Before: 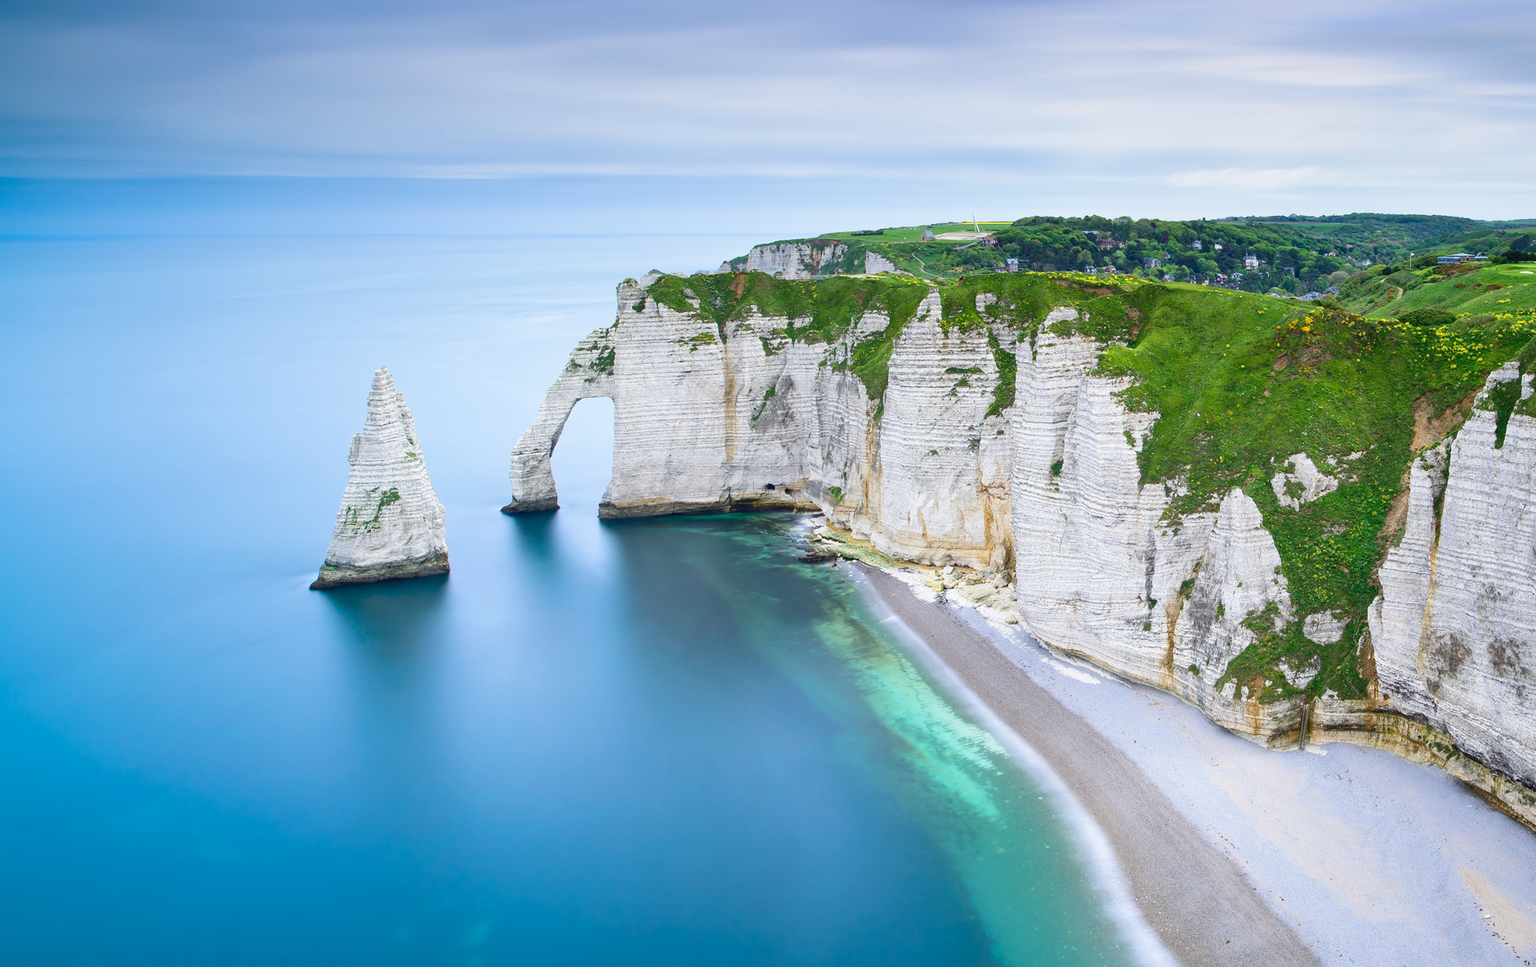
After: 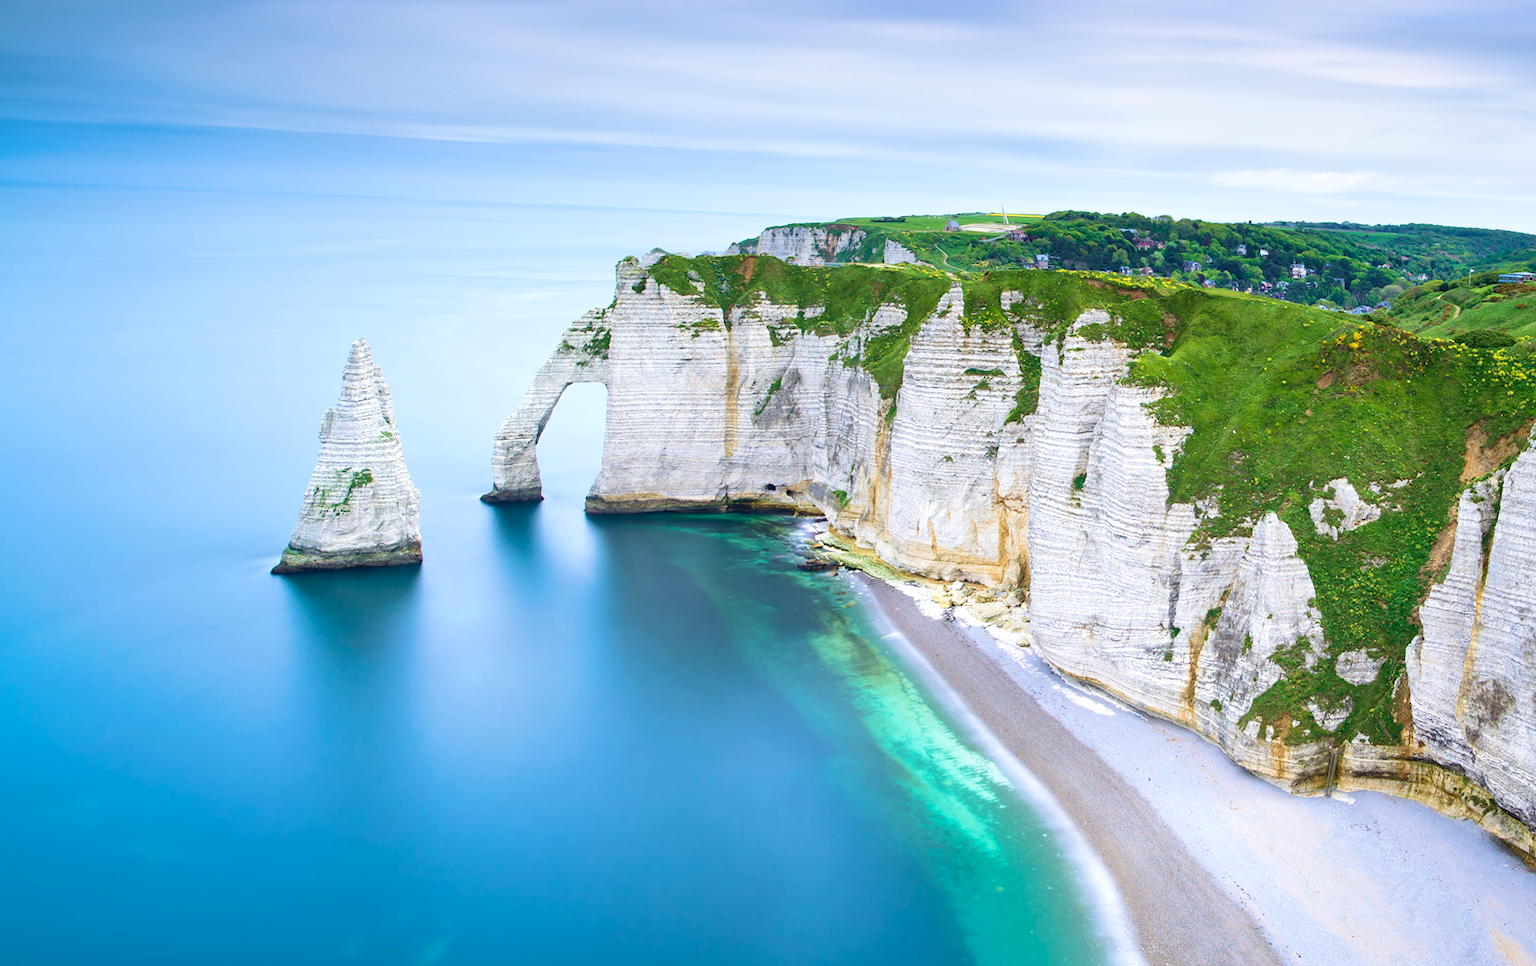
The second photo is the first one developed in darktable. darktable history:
exposure: exposure 0.201 EV, compensate highlight preservation false
crop and rotate: angle -2.73°
velvia: strength 39.76%
